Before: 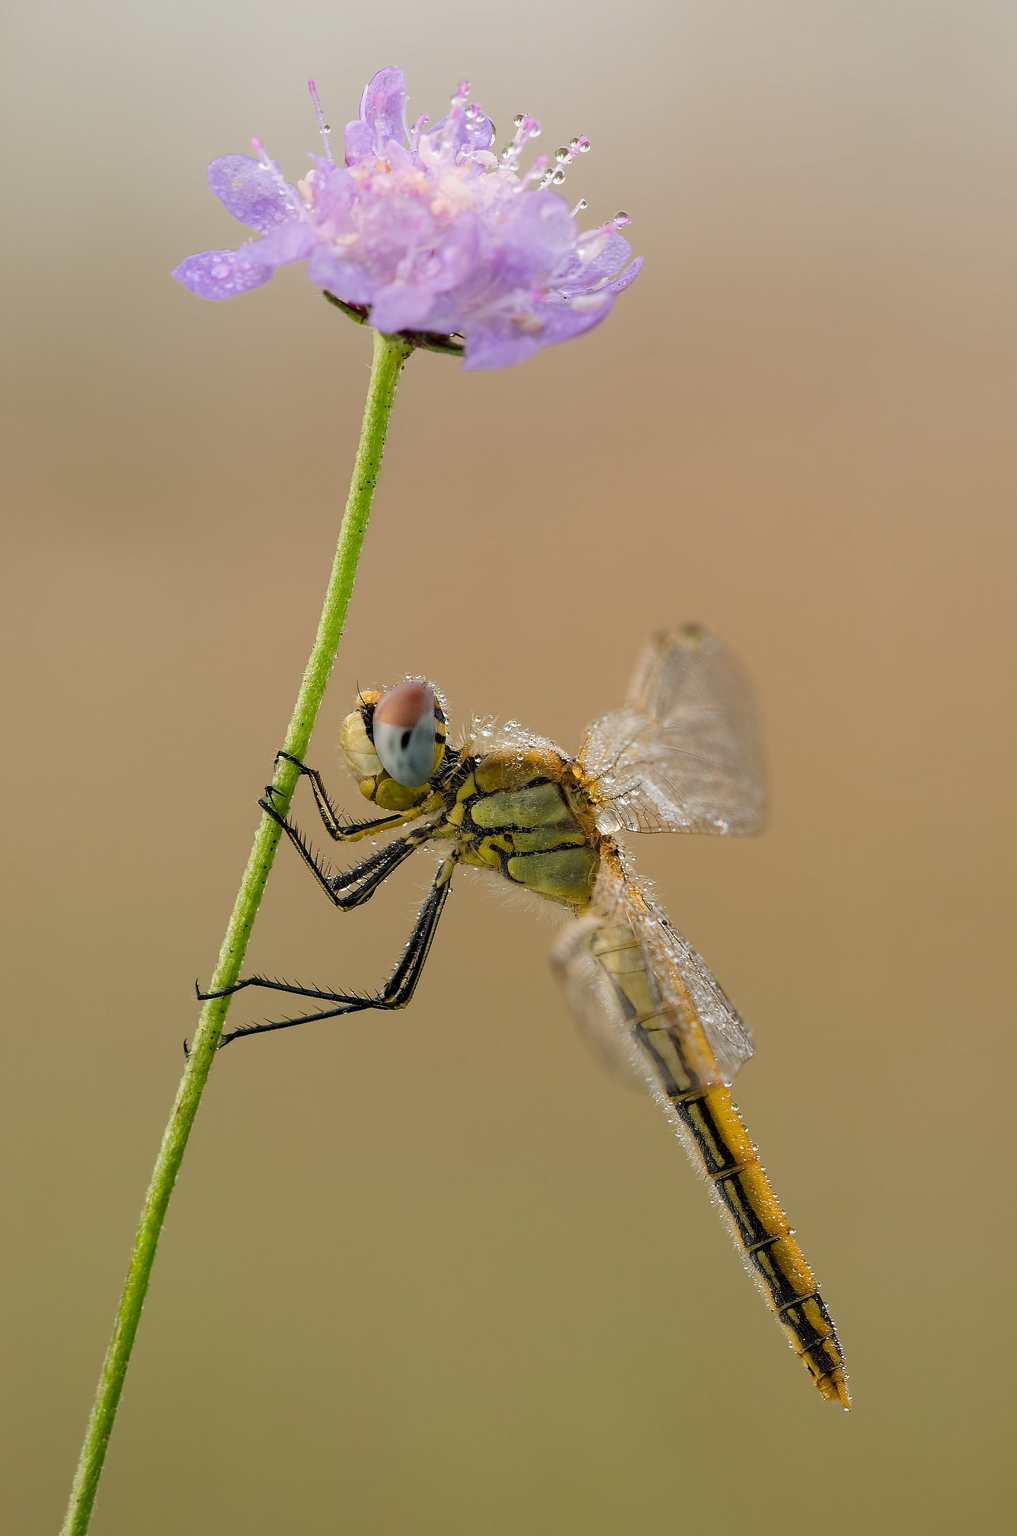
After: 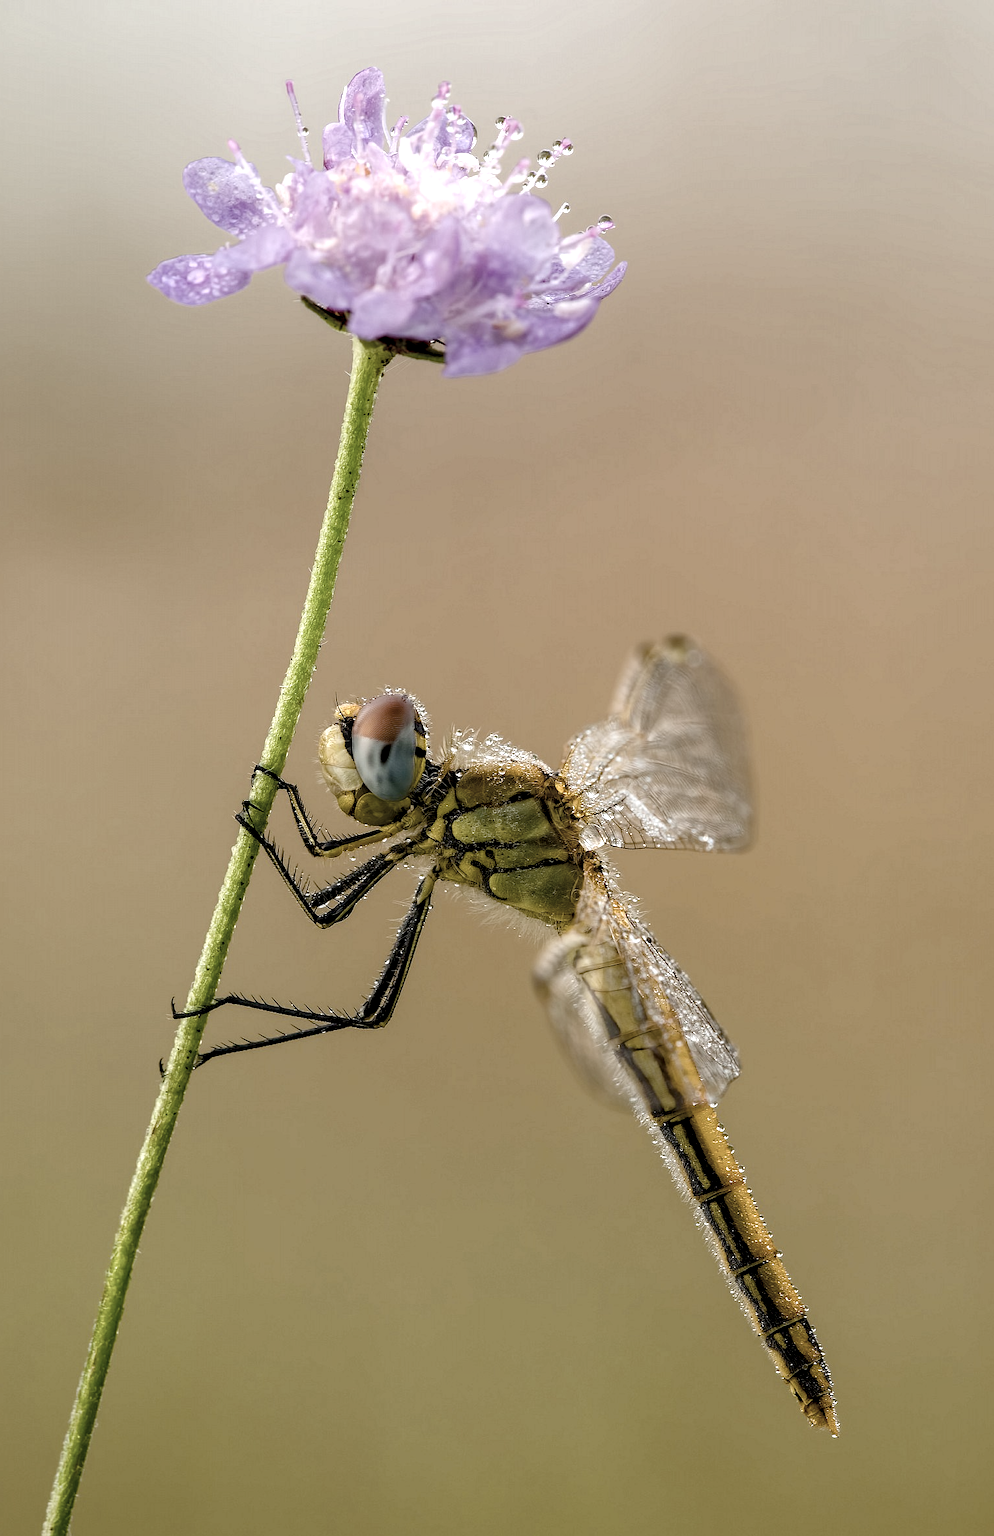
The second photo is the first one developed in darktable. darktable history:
levels: mode automatic, levels [0.721, 0.937, 0.997]
crop and rotate: left 2.711%, right 1.273%, bottom 1.798%
local contrast: on, module defaults
color correction: highlights b* -0.012, saturation 0.525
color balance rgb: shadows lift › hue 87.31°, global offset › luminance -0.508%, linear chroma grading › shadows 31.491%, linear chroma grading › global chroma -1.923%, linear chroma grading › mid-tones 4.291%, perceptual saturation grading › global saturation 20%, perceptual saturation grading › highlights -25.069%, perceptual saturation grading › shadows 50.089%, perceptual brilliance grading › global brilliance 14.908%, perceptual brilliance grading › shadows -34.524%, global vibrance 22.703%
